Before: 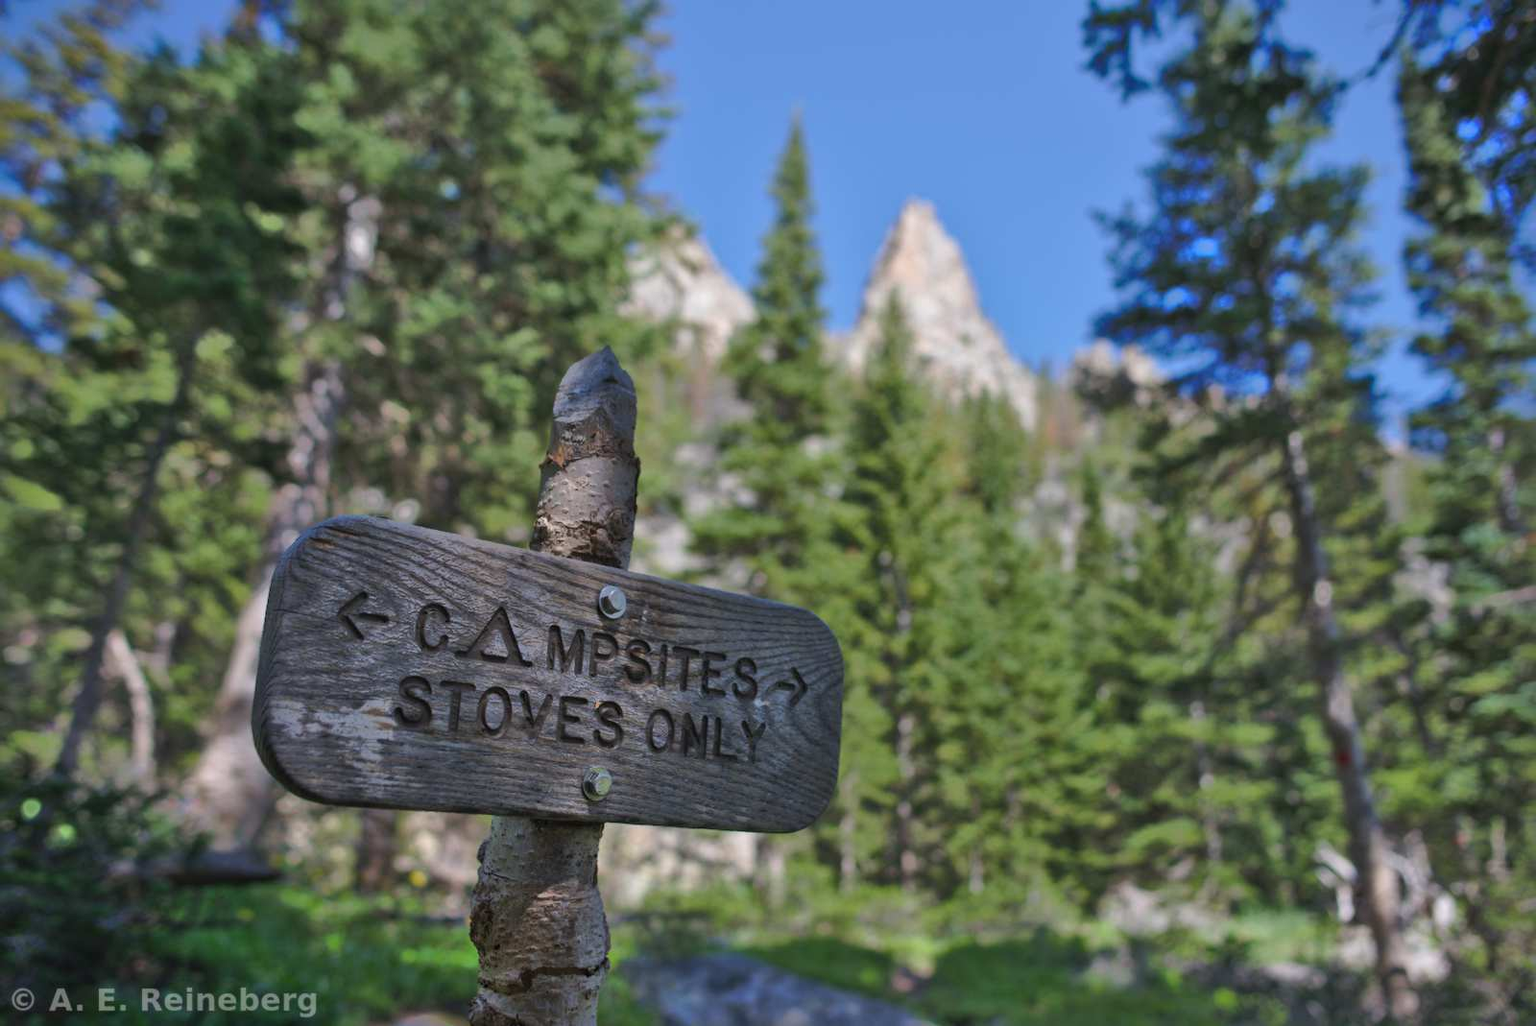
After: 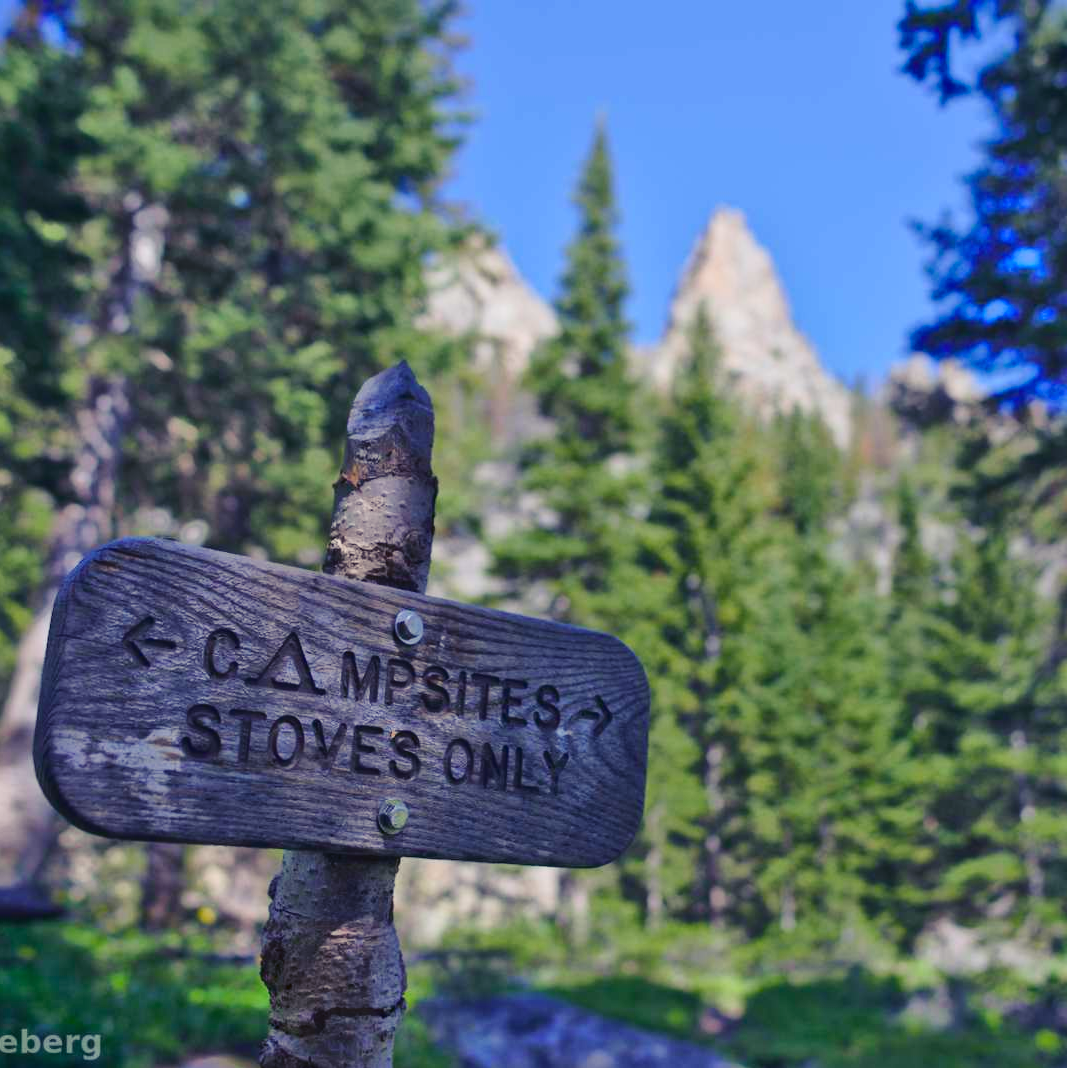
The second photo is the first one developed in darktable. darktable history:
tone curve: curves: ch0 [(0, 0.025) (0.15, 0.143) (0.452, 0.486) (0.751, 0.788) (1, 0.961)]; ch1 [(0, 0) (0.416, 0.4) (0.476, 0.469) (0.497, 0.494) (0.546, 0.571) (0.566, 0.607) (0.62, 0.657) (1, 1)]; ch2 [(0, 0) (0.386, 0.397) (0.505, 0.498) (0.547, 0.546) (0.579, 0.58) (1, 1)], color space Lab, linked channels, preserve colors none
color balance rgb: shadows lift › luminance -28.958%, shadows lift › chroma 14.762%, shadows lift › hue 270.72°, power › hue 212.89°, perceptual saturation grading › global saturation 20%, perceptual saturation grading › highlights -24.824%, perceptual saturation grading › shadows 24.778%
crop and rotate: left 14.369%, right 18.93%
